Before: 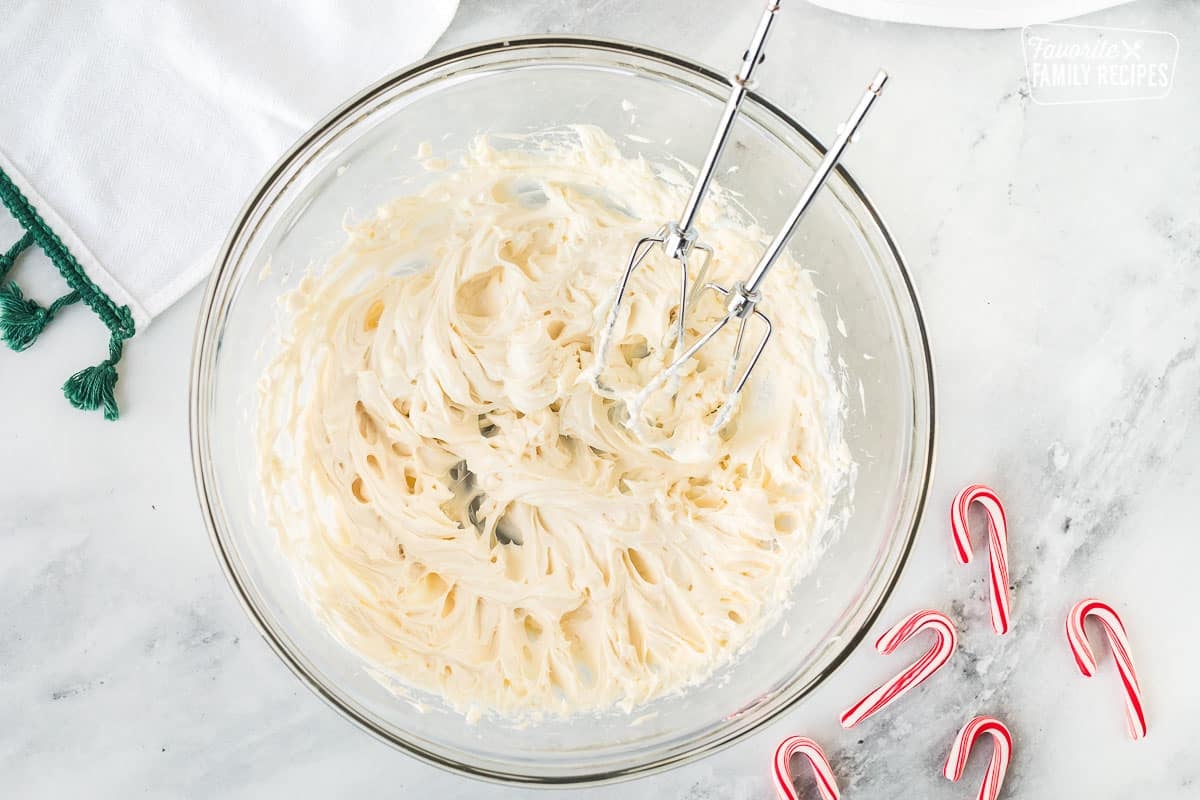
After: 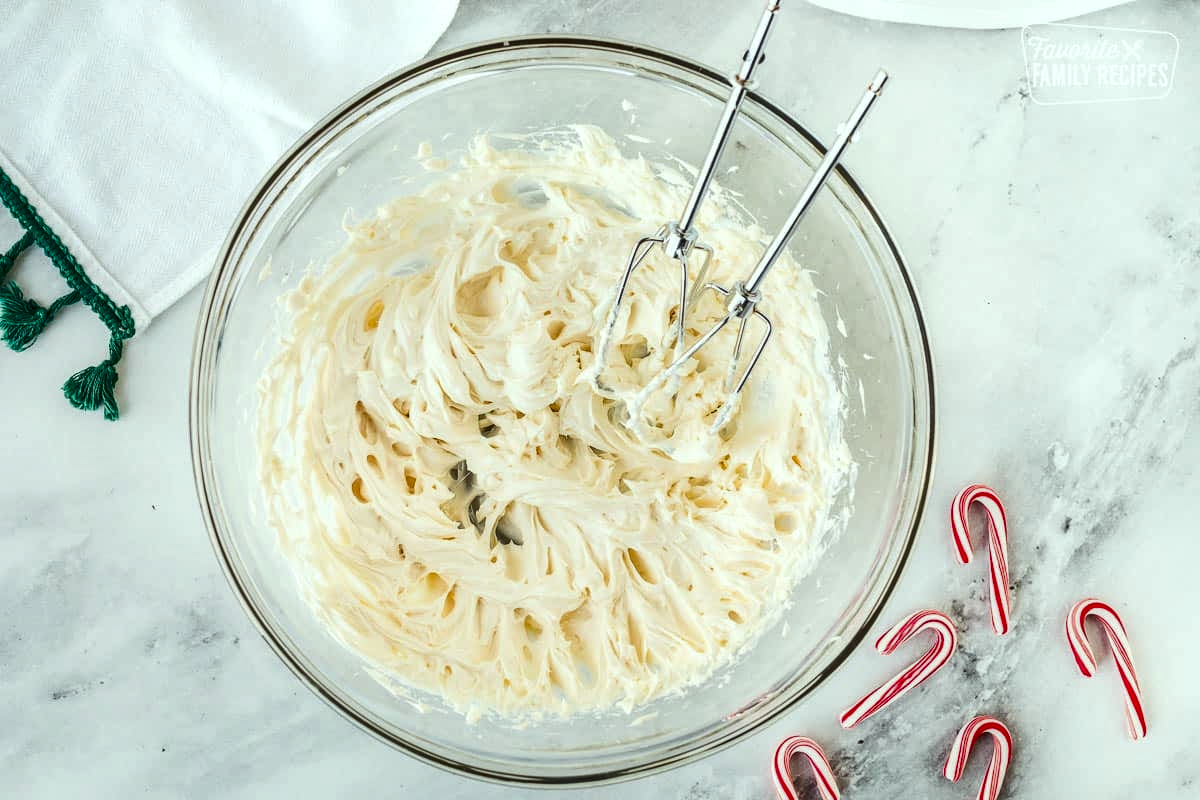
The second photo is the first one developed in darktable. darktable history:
color correction: highlights a* -6.71, highlights b* 0.765
contrast brightness saturation: contrast 0.125, brightness -0.238, saturation 0.148
local contrast: on, module defaults
